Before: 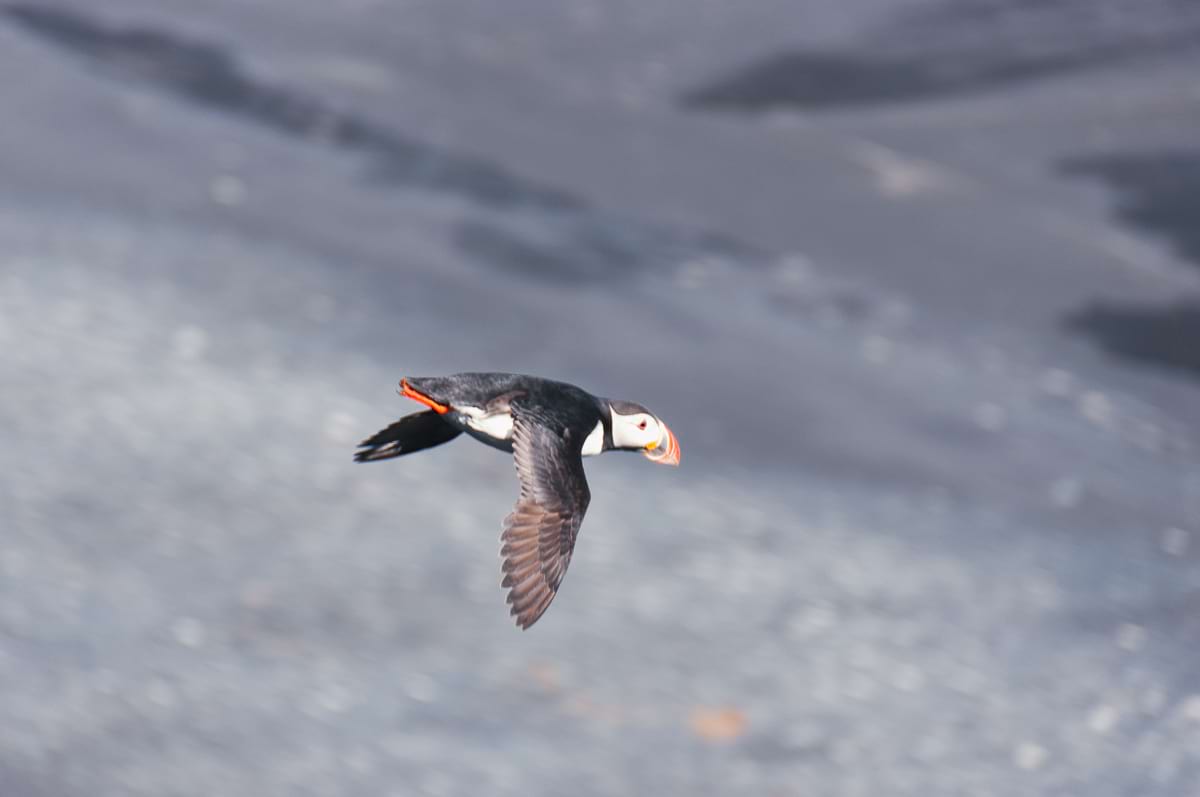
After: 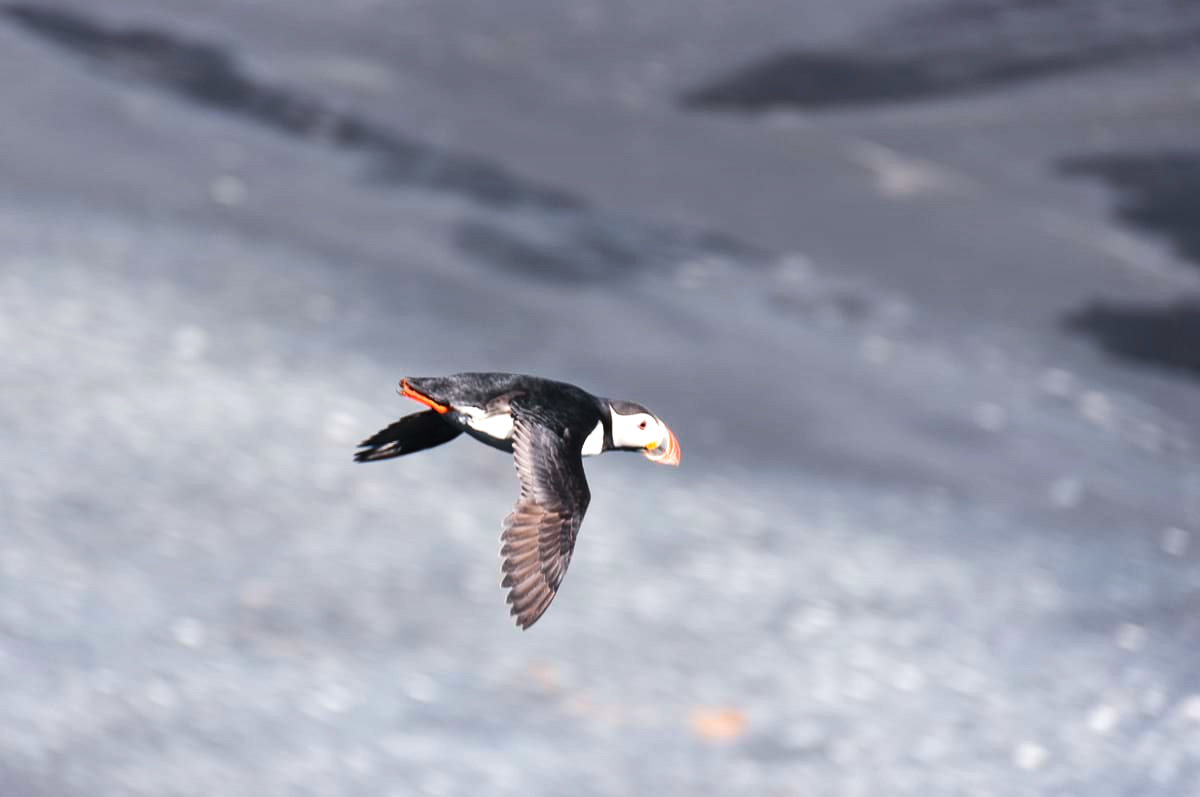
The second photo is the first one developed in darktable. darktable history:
graduated density: on, module defaults
tone equalizer: -8 EV -0.75 EV, -7 EV -0.7 EV, -6 EV -0.6 EV, -5 EV -0.4 EV, -3 EV 0.4 EV, -2 EV 0.6 EV, -1 EV 0.7 EV, +0 EV 0.75 EV, edges refinement/feathering 500, mask exposure compensation -1.57 EV, preserve details no
